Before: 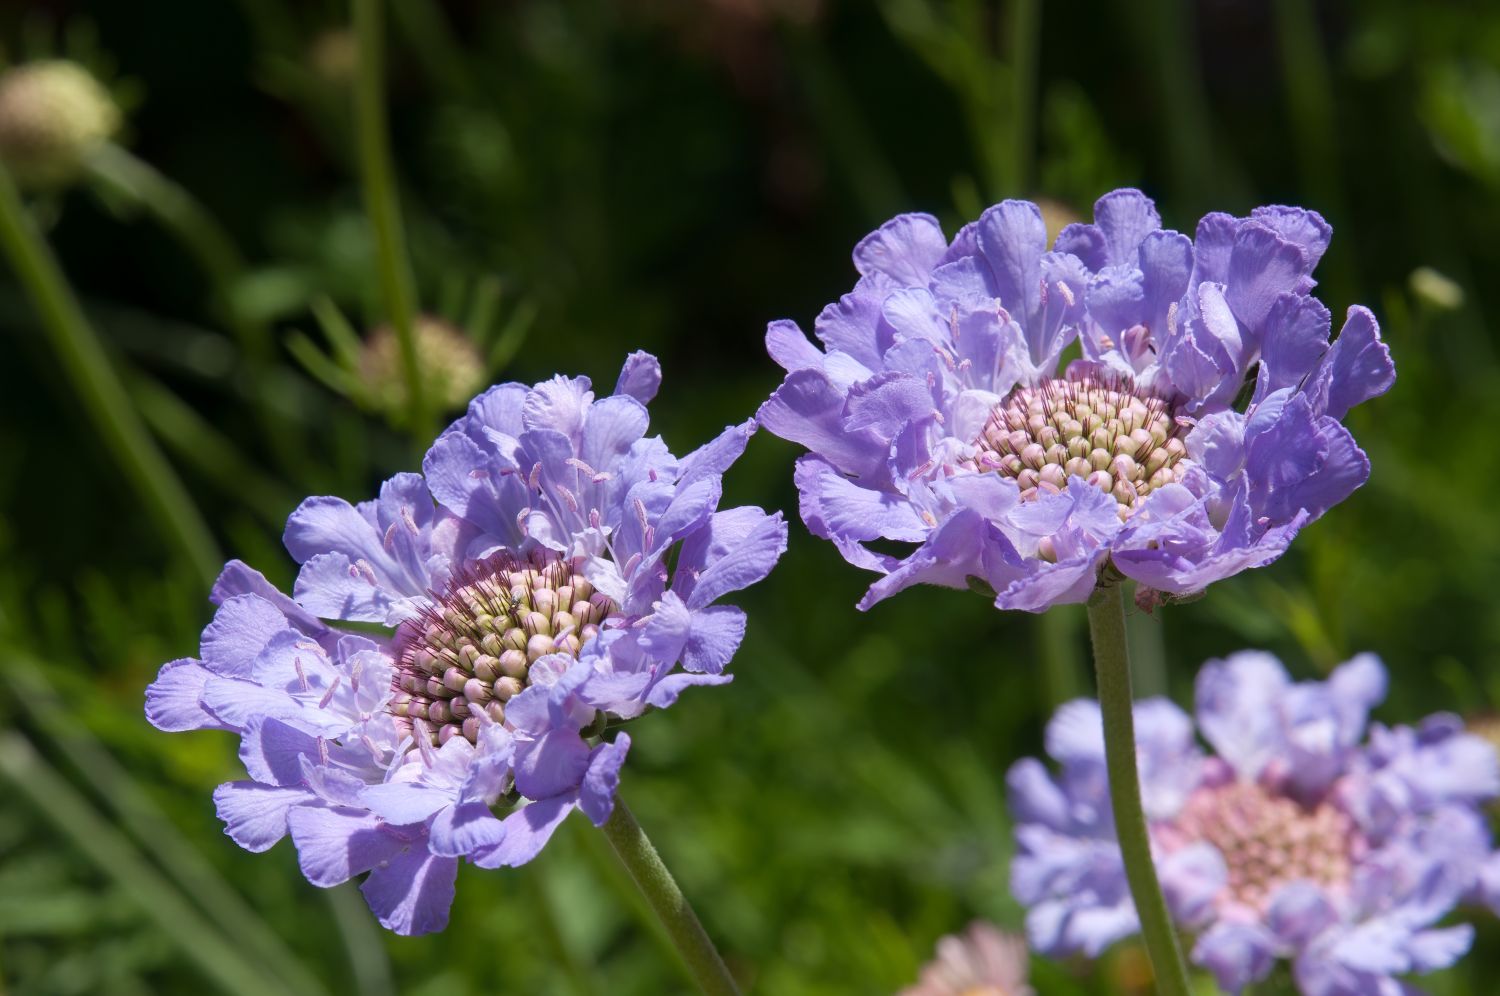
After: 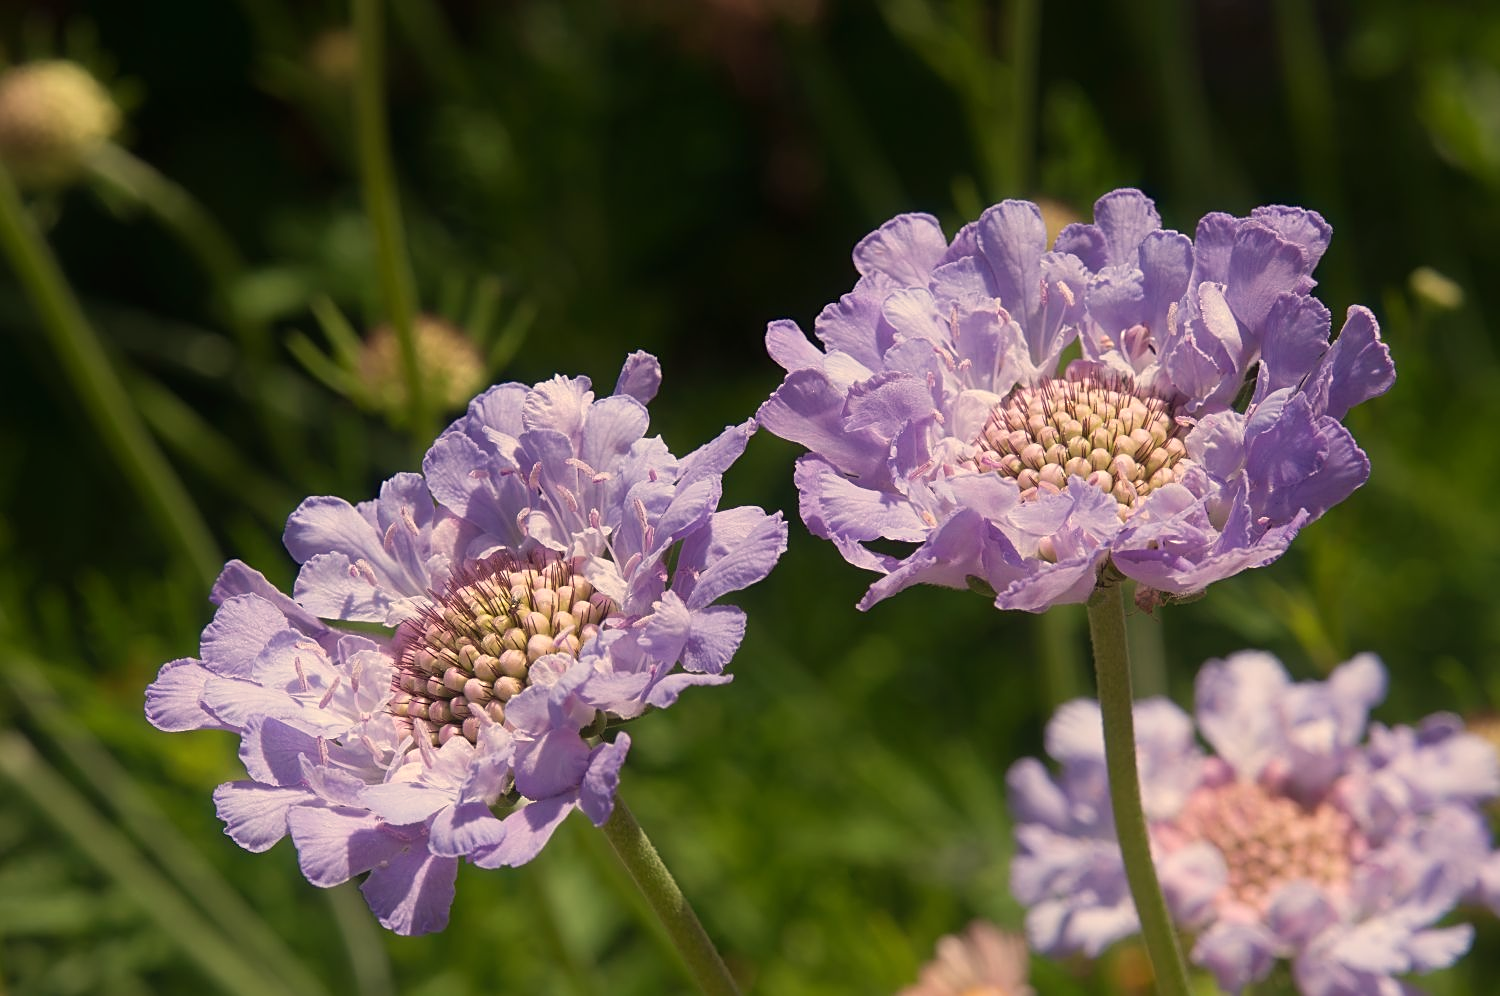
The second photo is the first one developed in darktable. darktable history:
sharpen: on, module defaults
contrast equalizer: octaves 7, y [[0.6 ×6], [0.55 ×6], [0 ×6], [0 ×6], [0 ×6]], mix -0.3
color zones: curves: ch1 [(0.077, 0.436) (0.25, 0.5) (0.75, 0.5)]
white balance: red 1.123, blue 0.83
